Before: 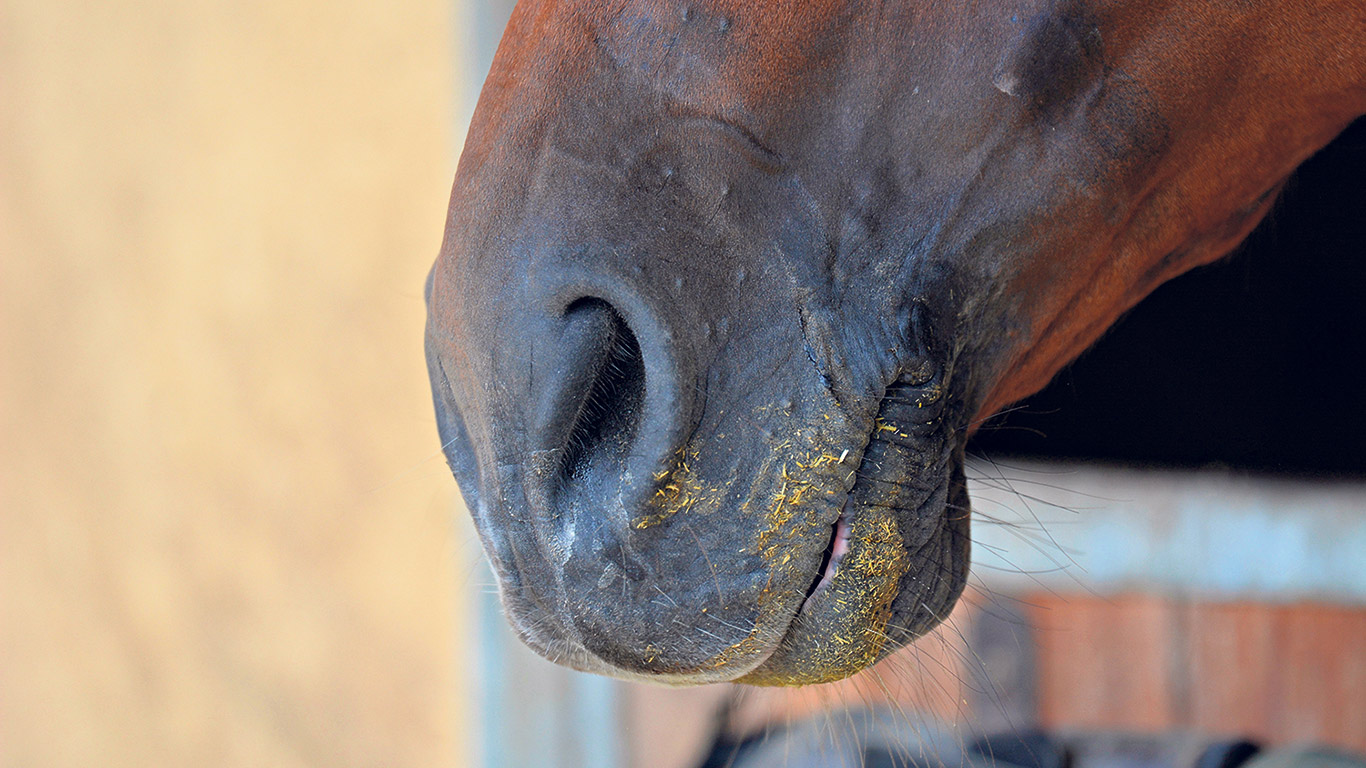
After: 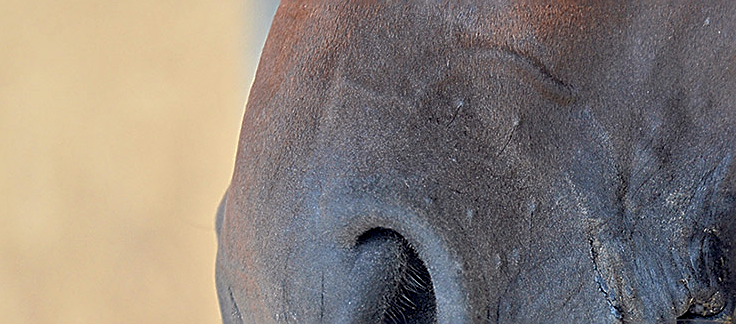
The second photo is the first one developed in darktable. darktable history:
shadows and highlights: on, module defaults
contrast brightness saturation: contrast 0.06, brightness -0.01, saturation -0.23
crop: left 15.306%, top 9.065%, right 30.789%, bottom 48.638%
sharpen: amount 0.75
